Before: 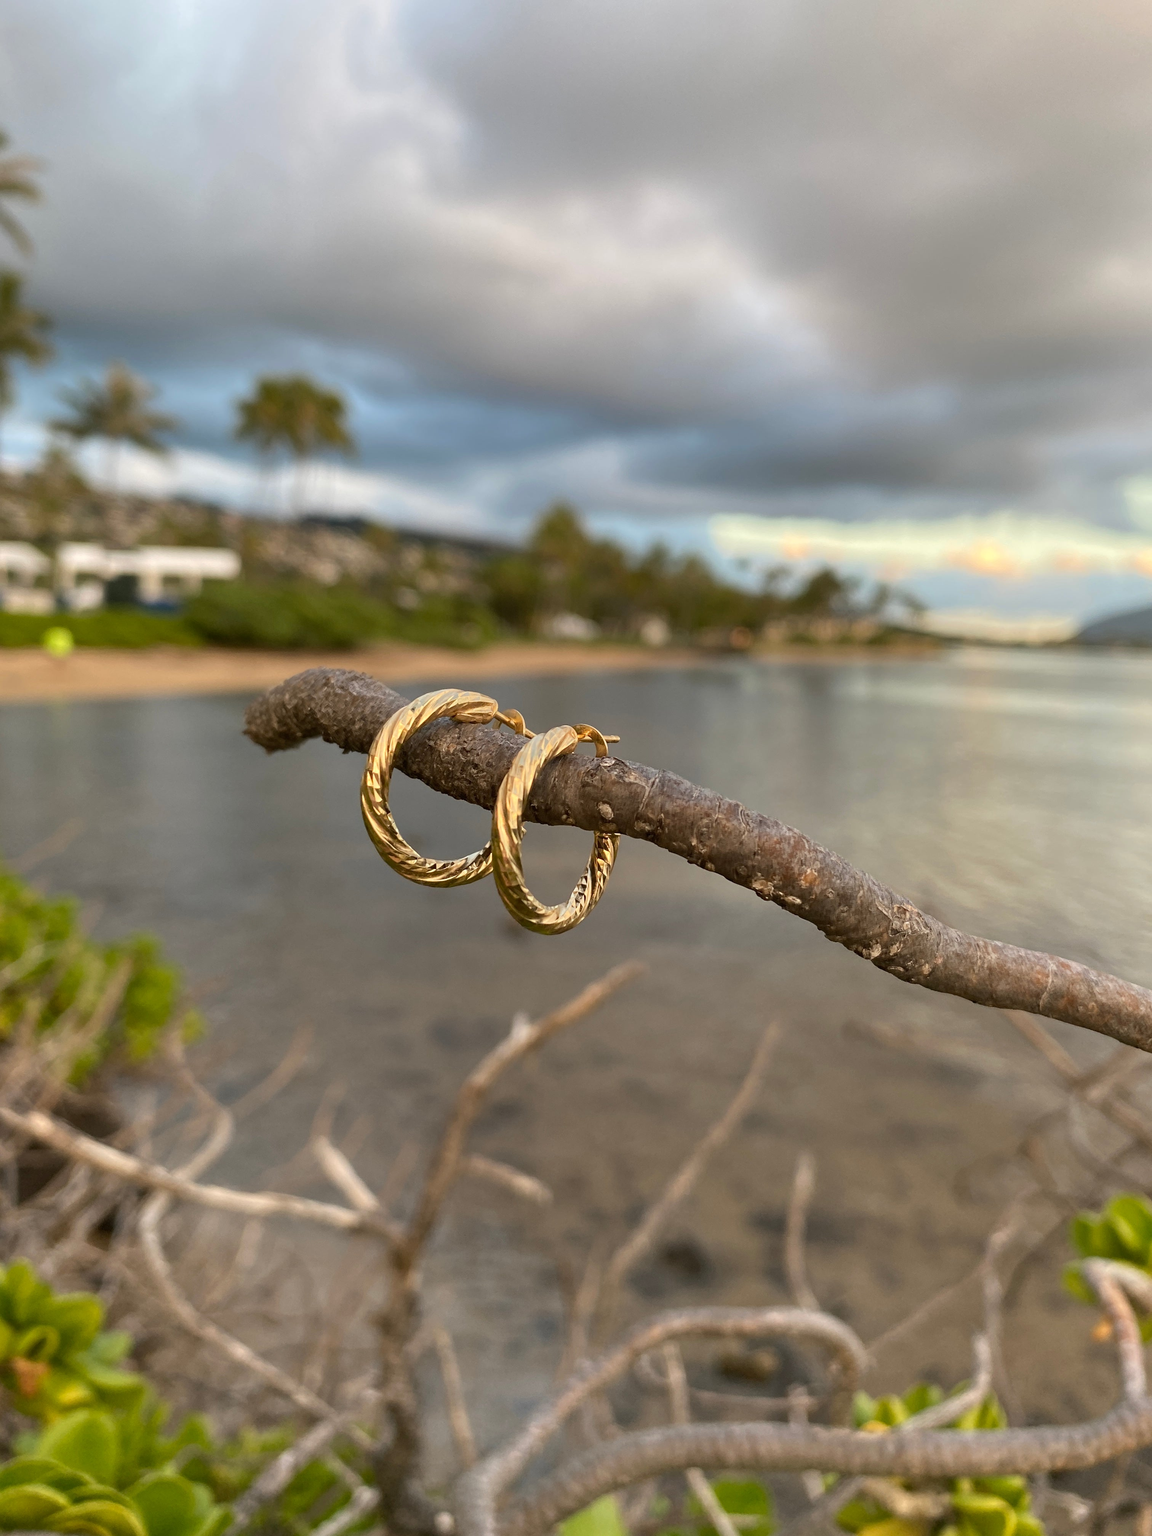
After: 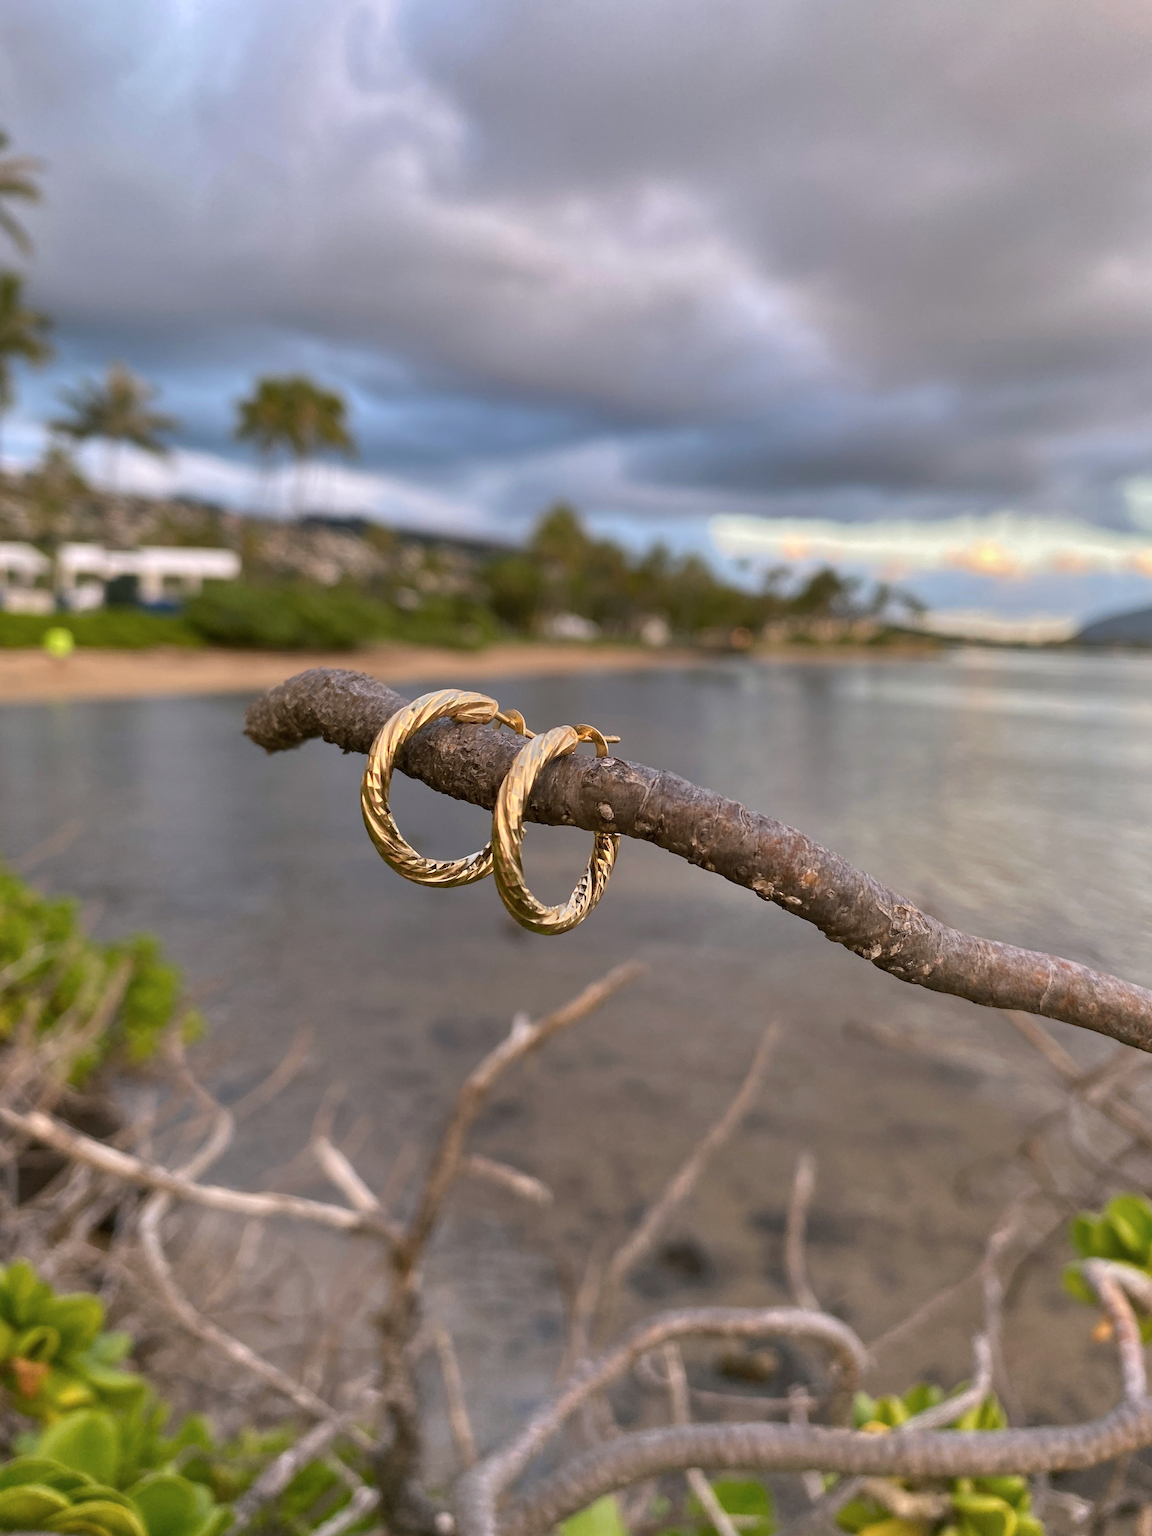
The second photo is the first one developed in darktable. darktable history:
shadows and highlights: shadows 5.23, soften with gaussian
color calibration: x 0.372, y 0.387, temperature 4284.75 K
color correction: highlights a* 7.29, highlights b* 3.86
